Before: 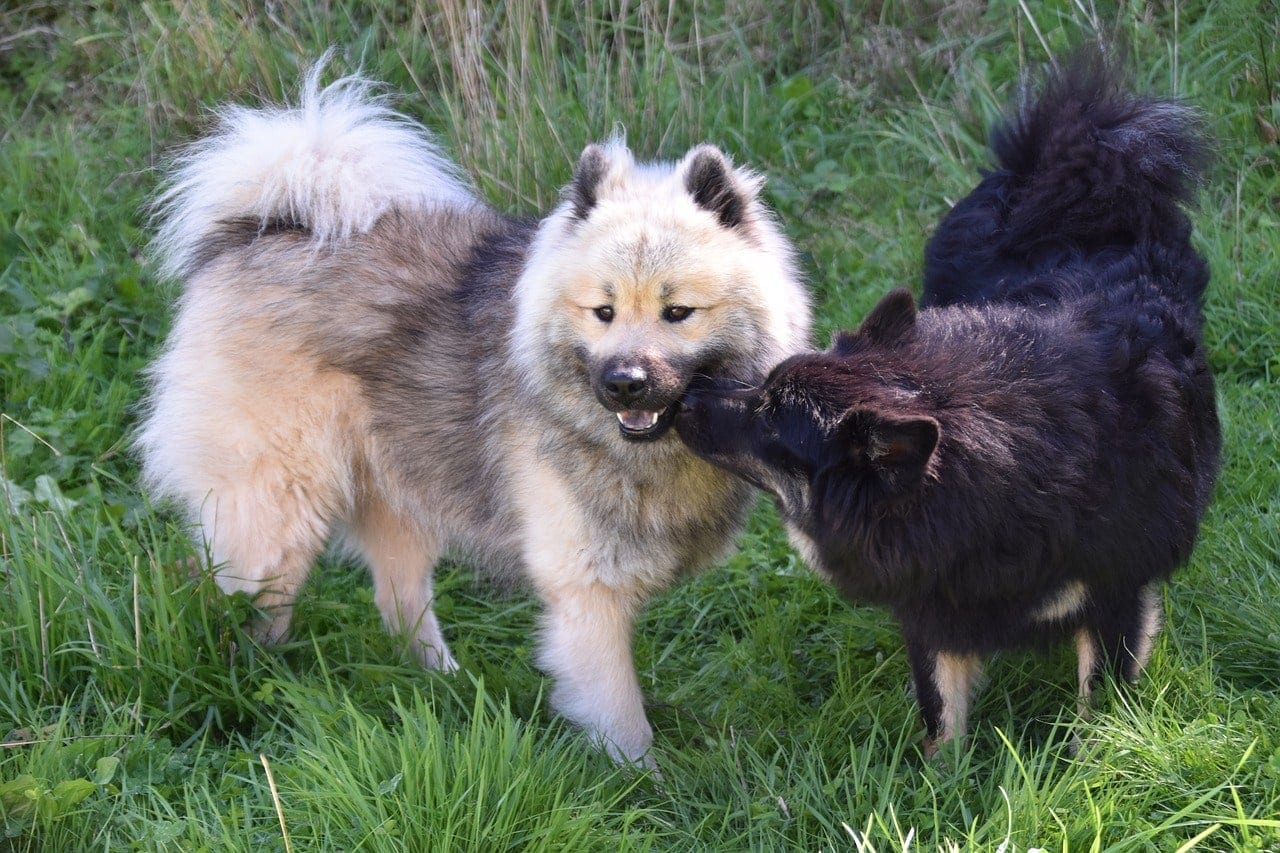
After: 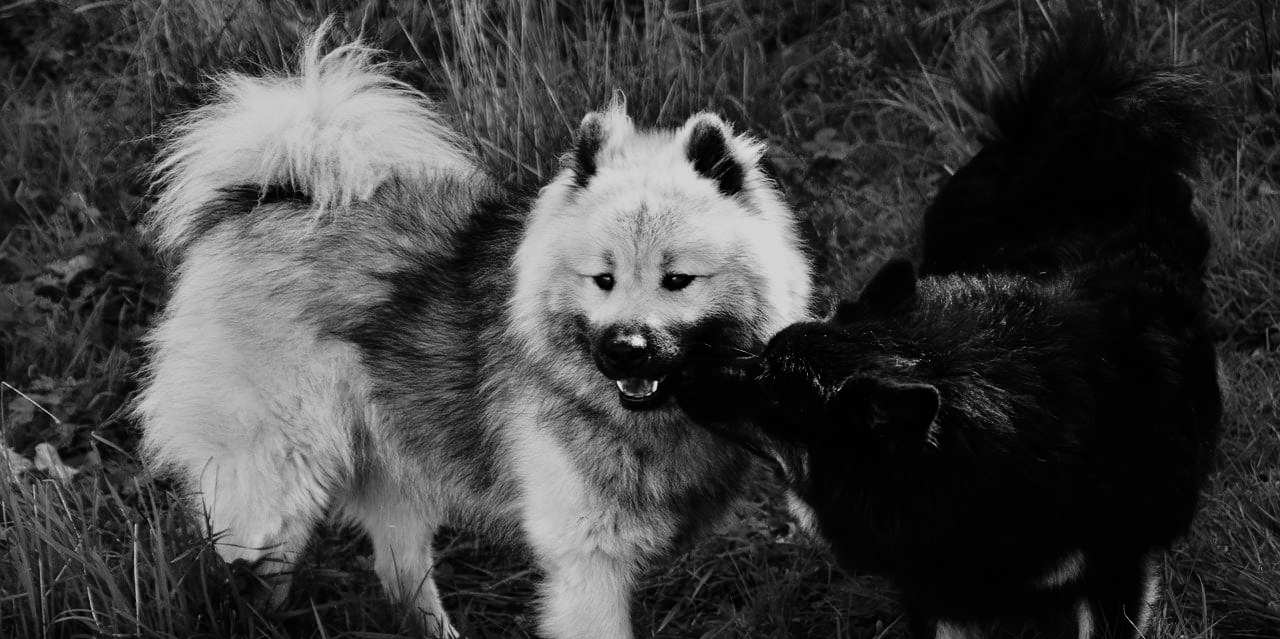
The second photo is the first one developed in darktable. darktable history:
rgb curve: curves: ch0 [(0, 0) (0.21, 0.15) (0.24, 0.21) (0.5, 0.75) (0.75, 0.96) (0.89, 0.99) (1, 1)]; ch1 [(0, 0.02) (0.21, 0.13) (0.25, 0.2) (0.5, 0.67) (0.75, 0.9) (0.89, 0.97) (1, 1)]; ch2 [(0, 0.02) (0.21, 0.13) (0.25, 0.2) (0.5, 0.67) (0.75, 0.9) (0.89, 0.97) (1, 1)], compensate middle gray true
crop: top 3.857%, bottom 21.132%
monochrome: on, module defaults
tone equalizer: -8 EV -2 EV, -7 EV -2 EV, -6 EV -2 EV, -5 EV -2 EV, -4 EV -2 EV, -3 EV -2 EV, -2 EV -2 EV, -1 EV -1.63 EV, +0 EV -2 EV
